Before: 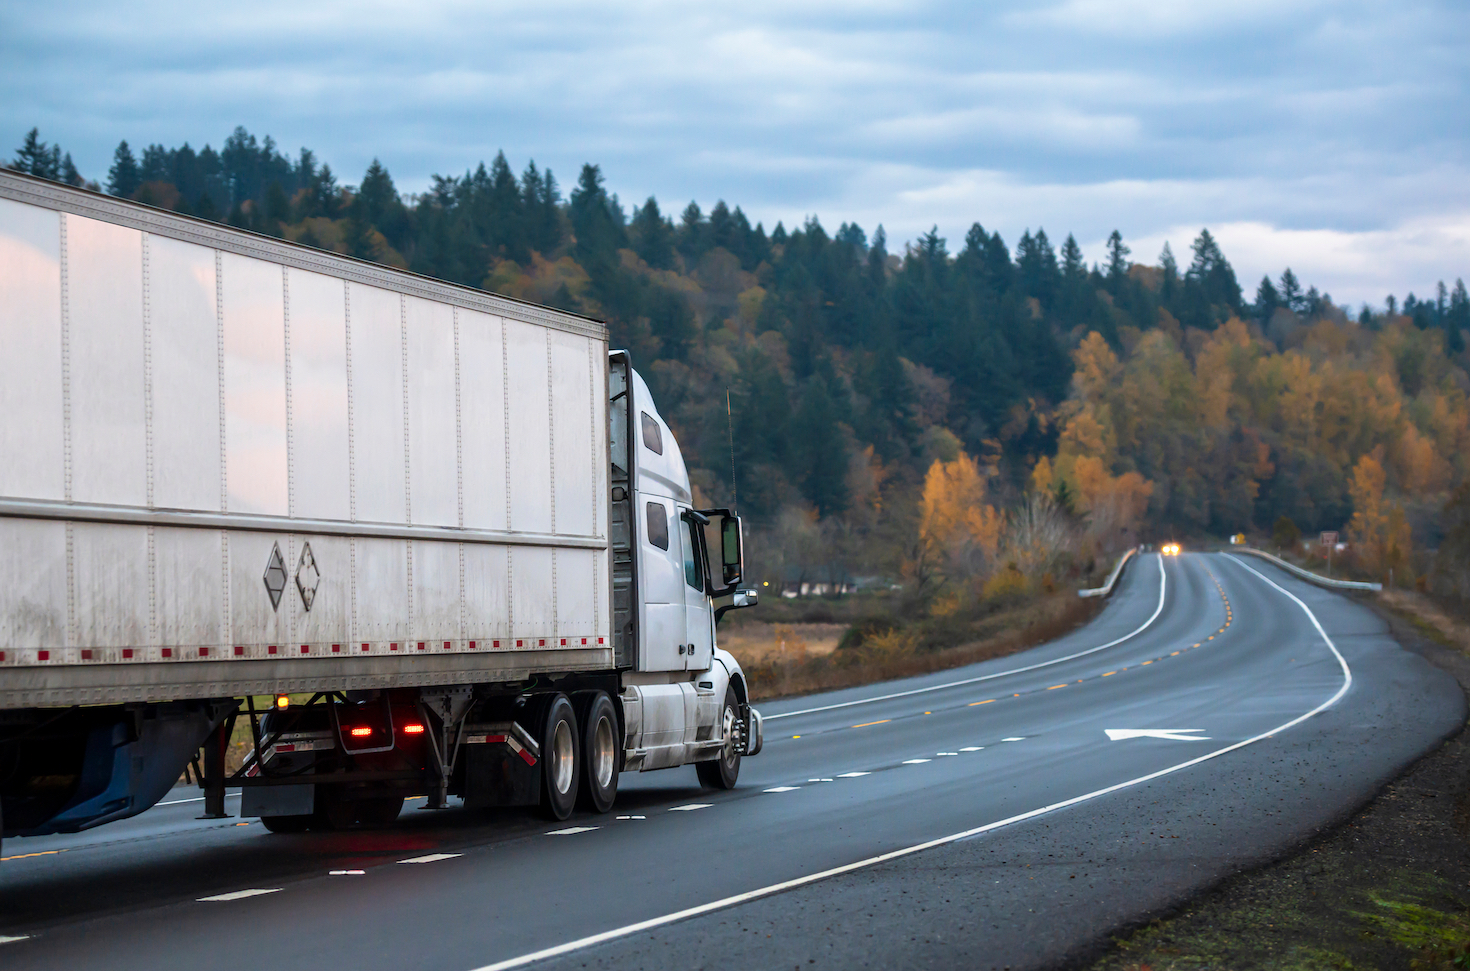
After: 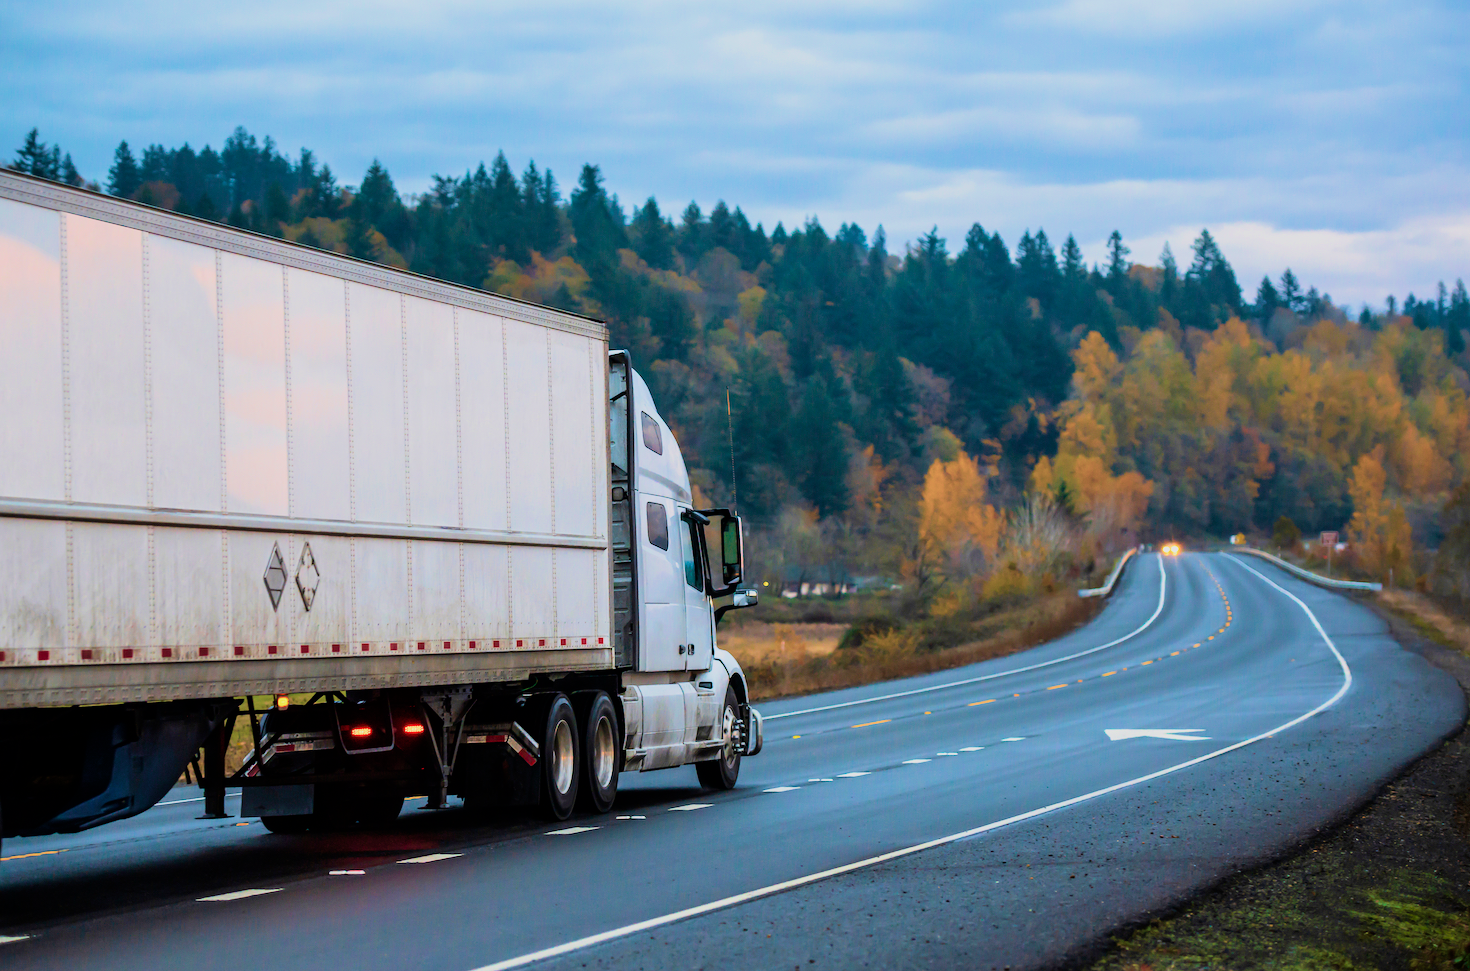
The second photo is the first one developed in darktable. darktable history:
exposure: exposure 0.4 EV, compensate highlight preservation false
tone equalizer: on, module defaults
velvia: strength 75%
filmic rgb: black relative exposure -7.65 EV, white relative exposure 4.56 EV, hardness 3.61, contrast 1.05
